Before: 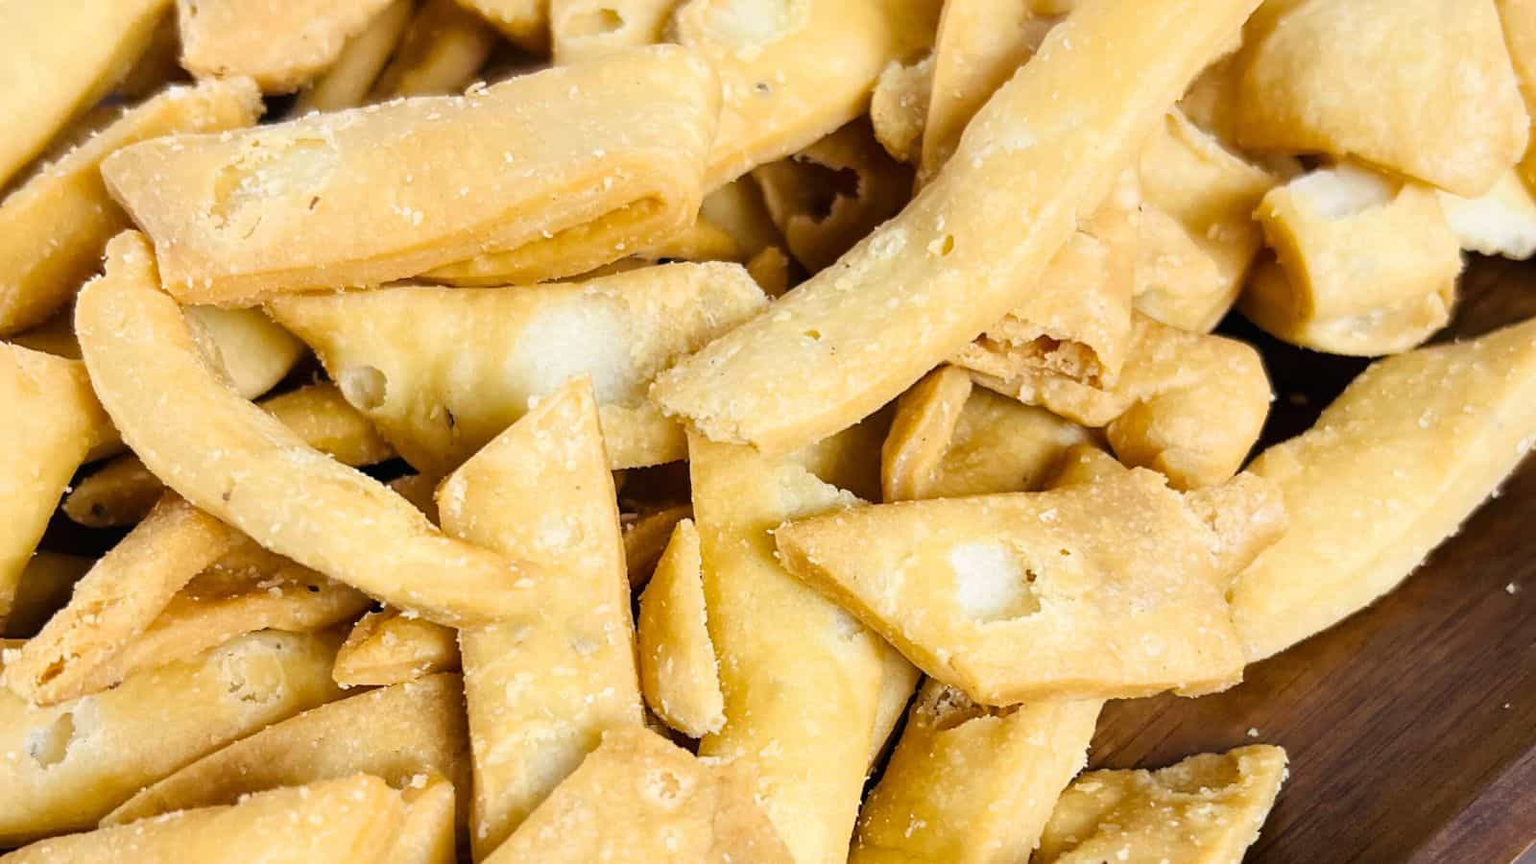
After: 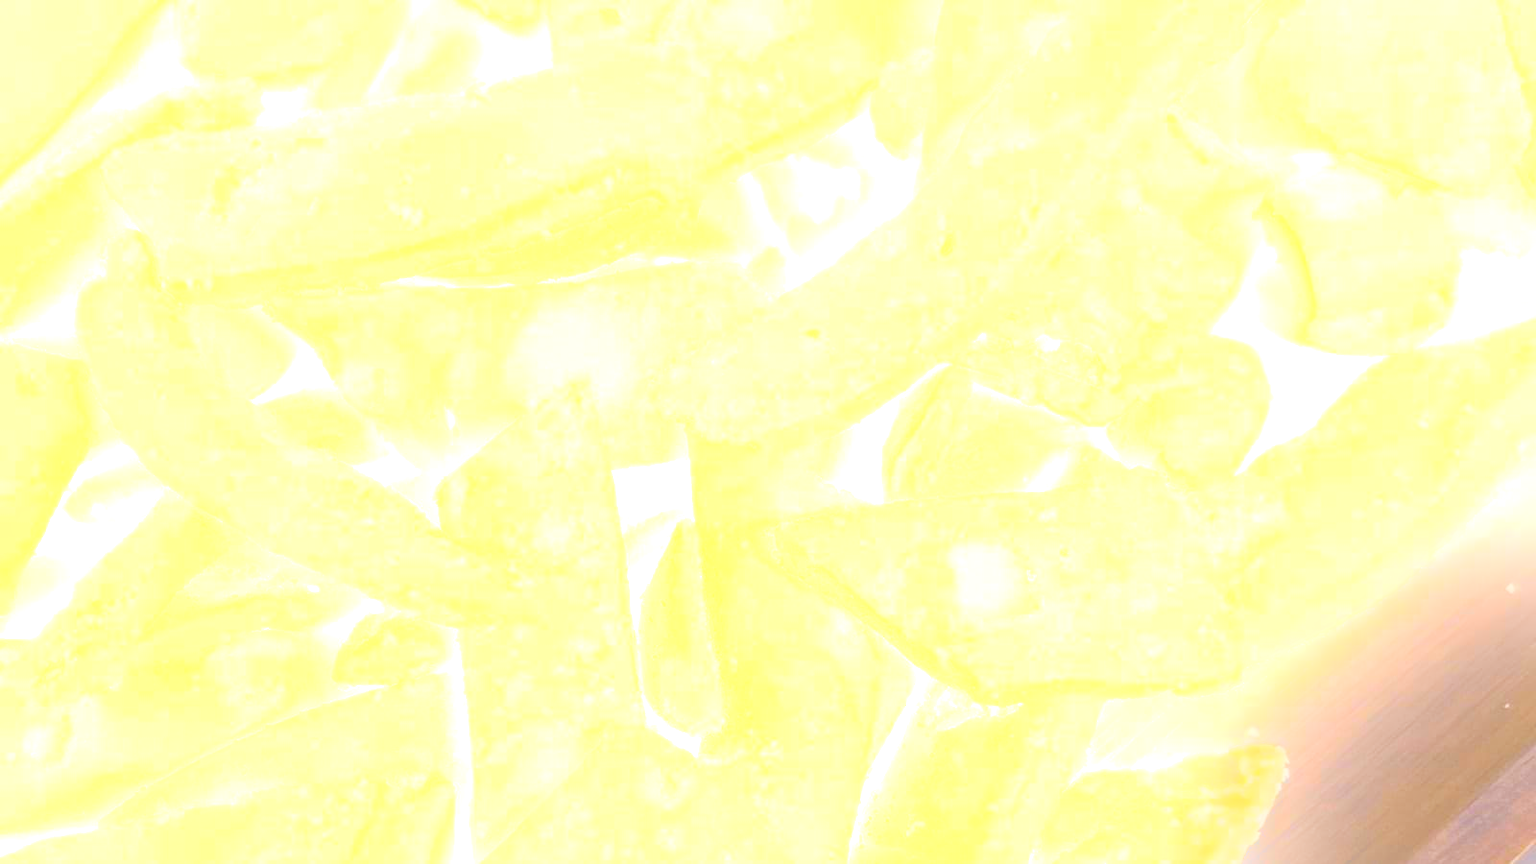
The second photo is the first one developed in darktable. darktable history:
color balance rgb: perceptual saturation grading › global saturation 10%, global vibrance 10%
bloom: size 25%, threshold 5%, strength 90%
